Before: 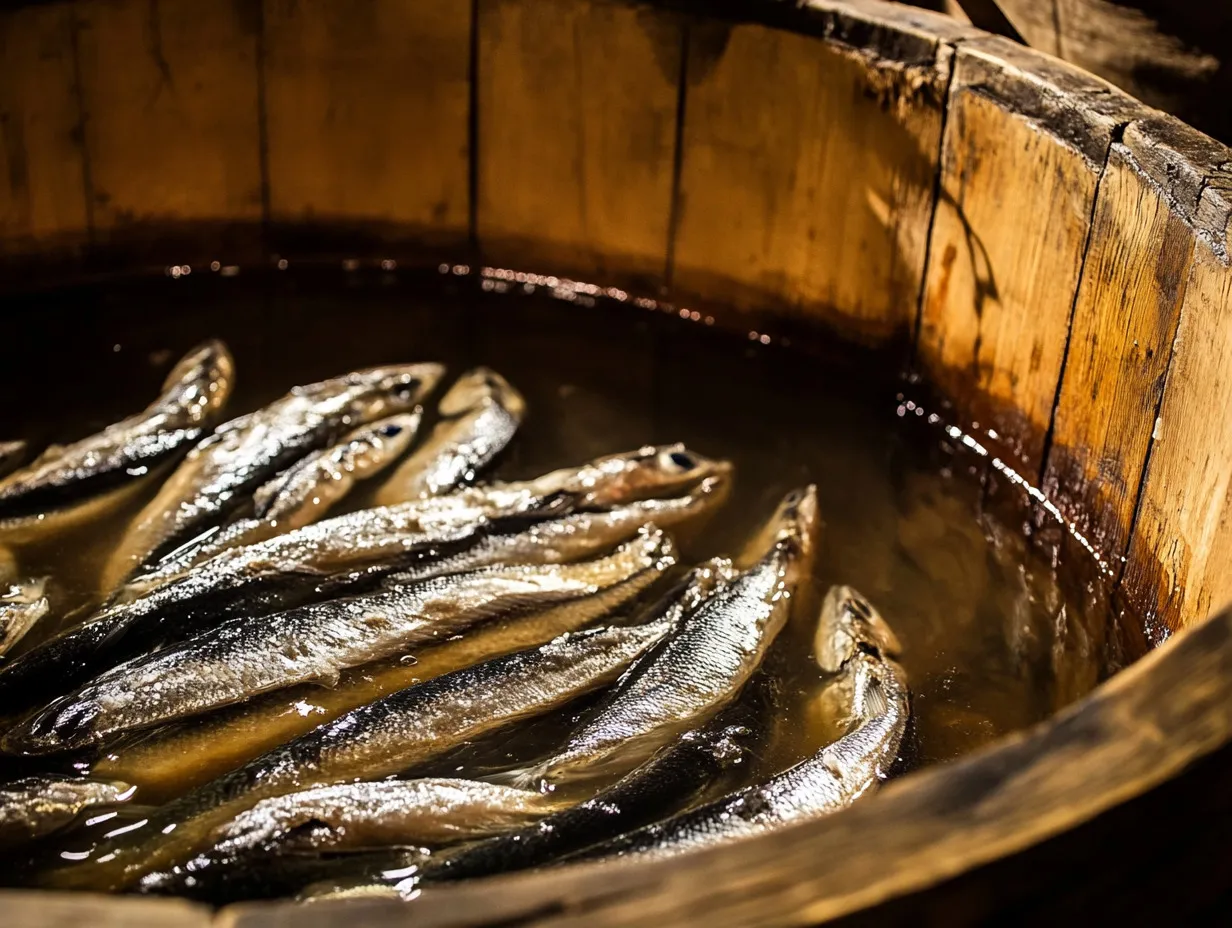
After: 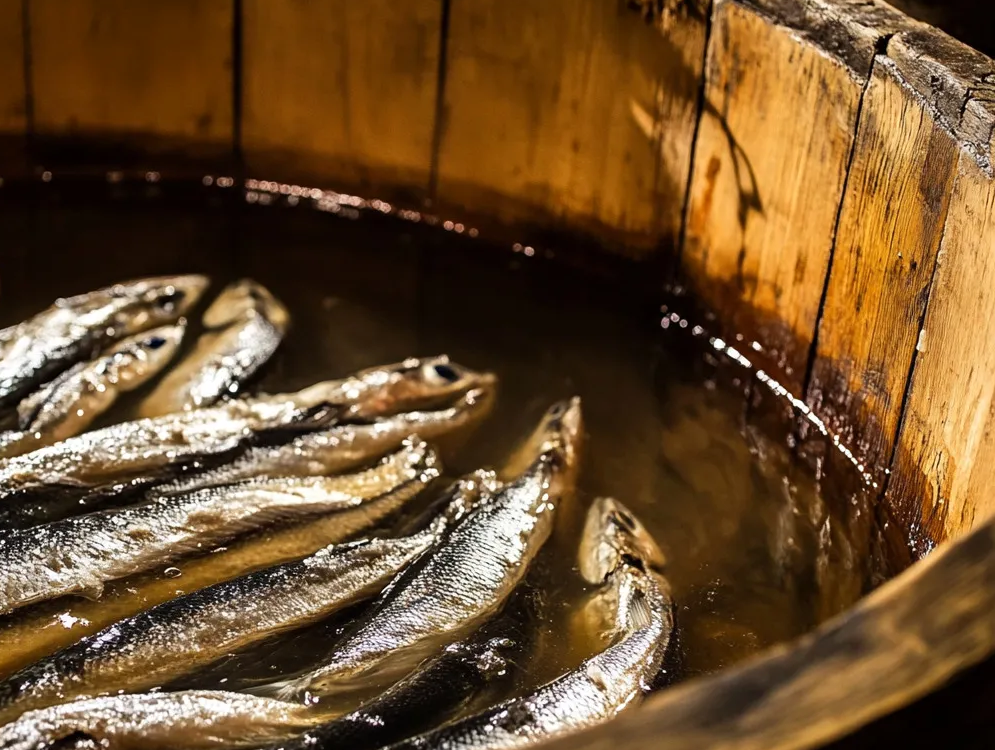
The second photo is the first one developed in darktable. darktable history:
crop: left 19.159%, top 9.58%, bottom 9.58%
shadows and highlights: radius 93.07, shadows -14.46, white point adjustment 0.23, highlights 31.48, compress 48.23%, highlights color adjustment 52.79%, soften with gaussian
